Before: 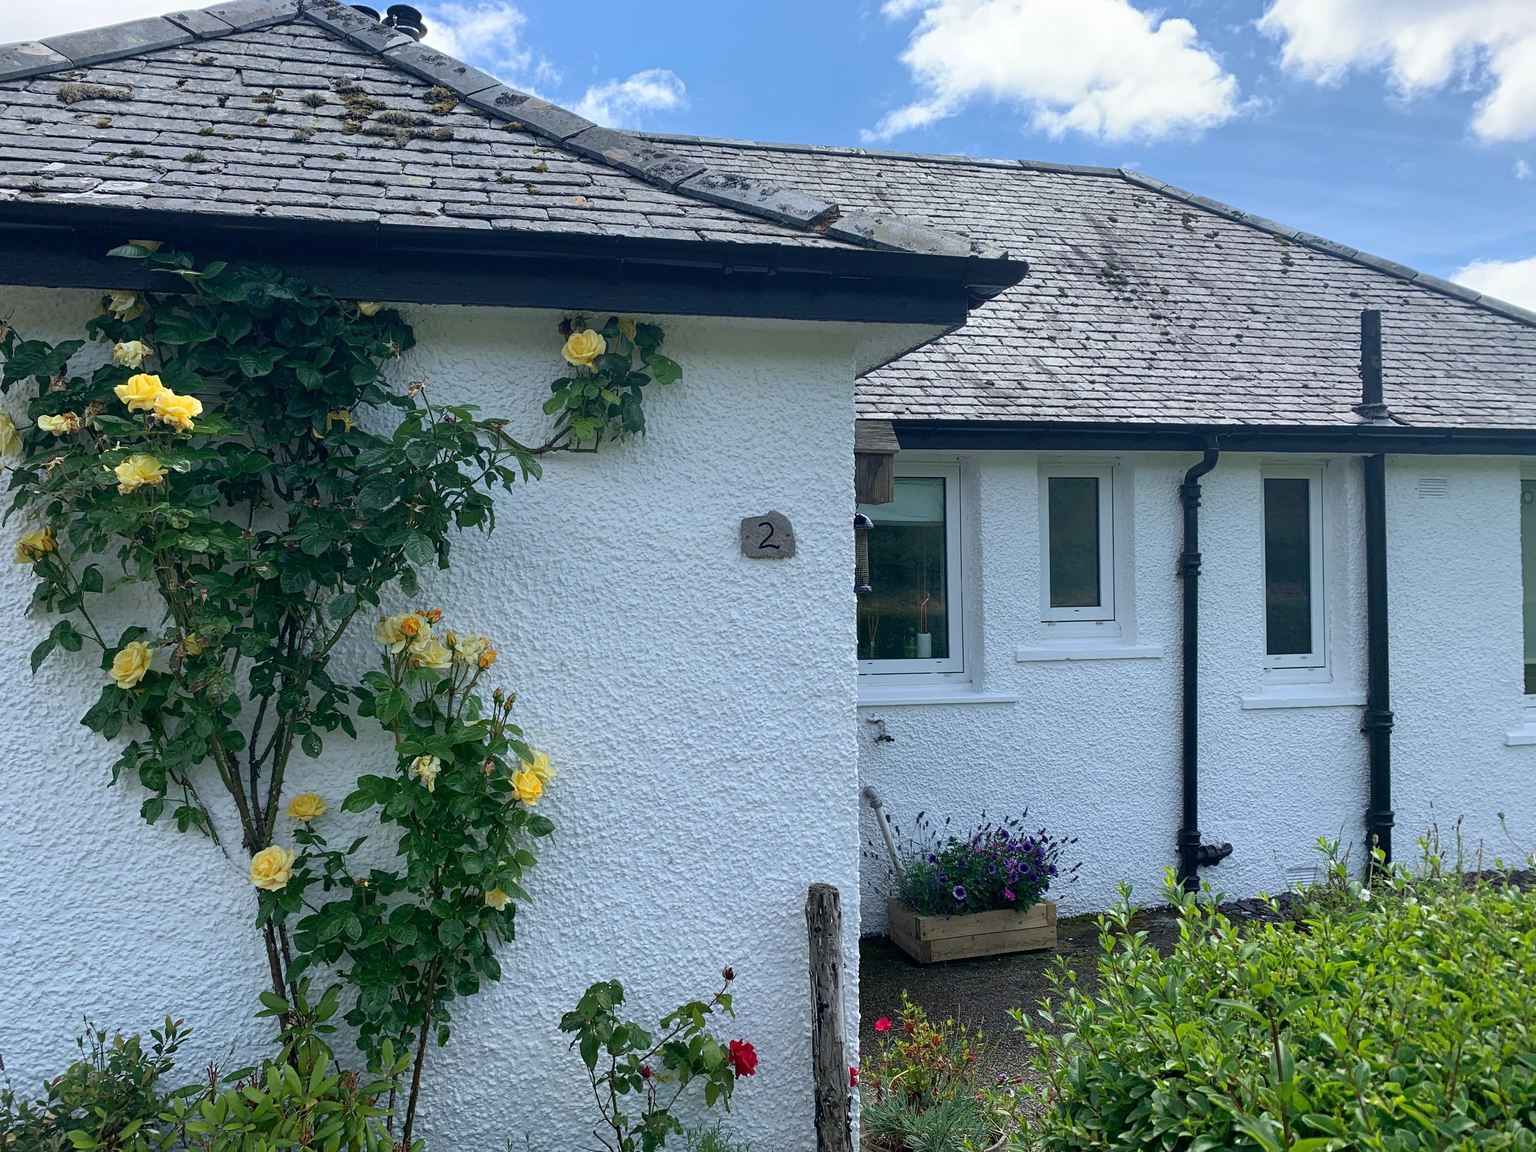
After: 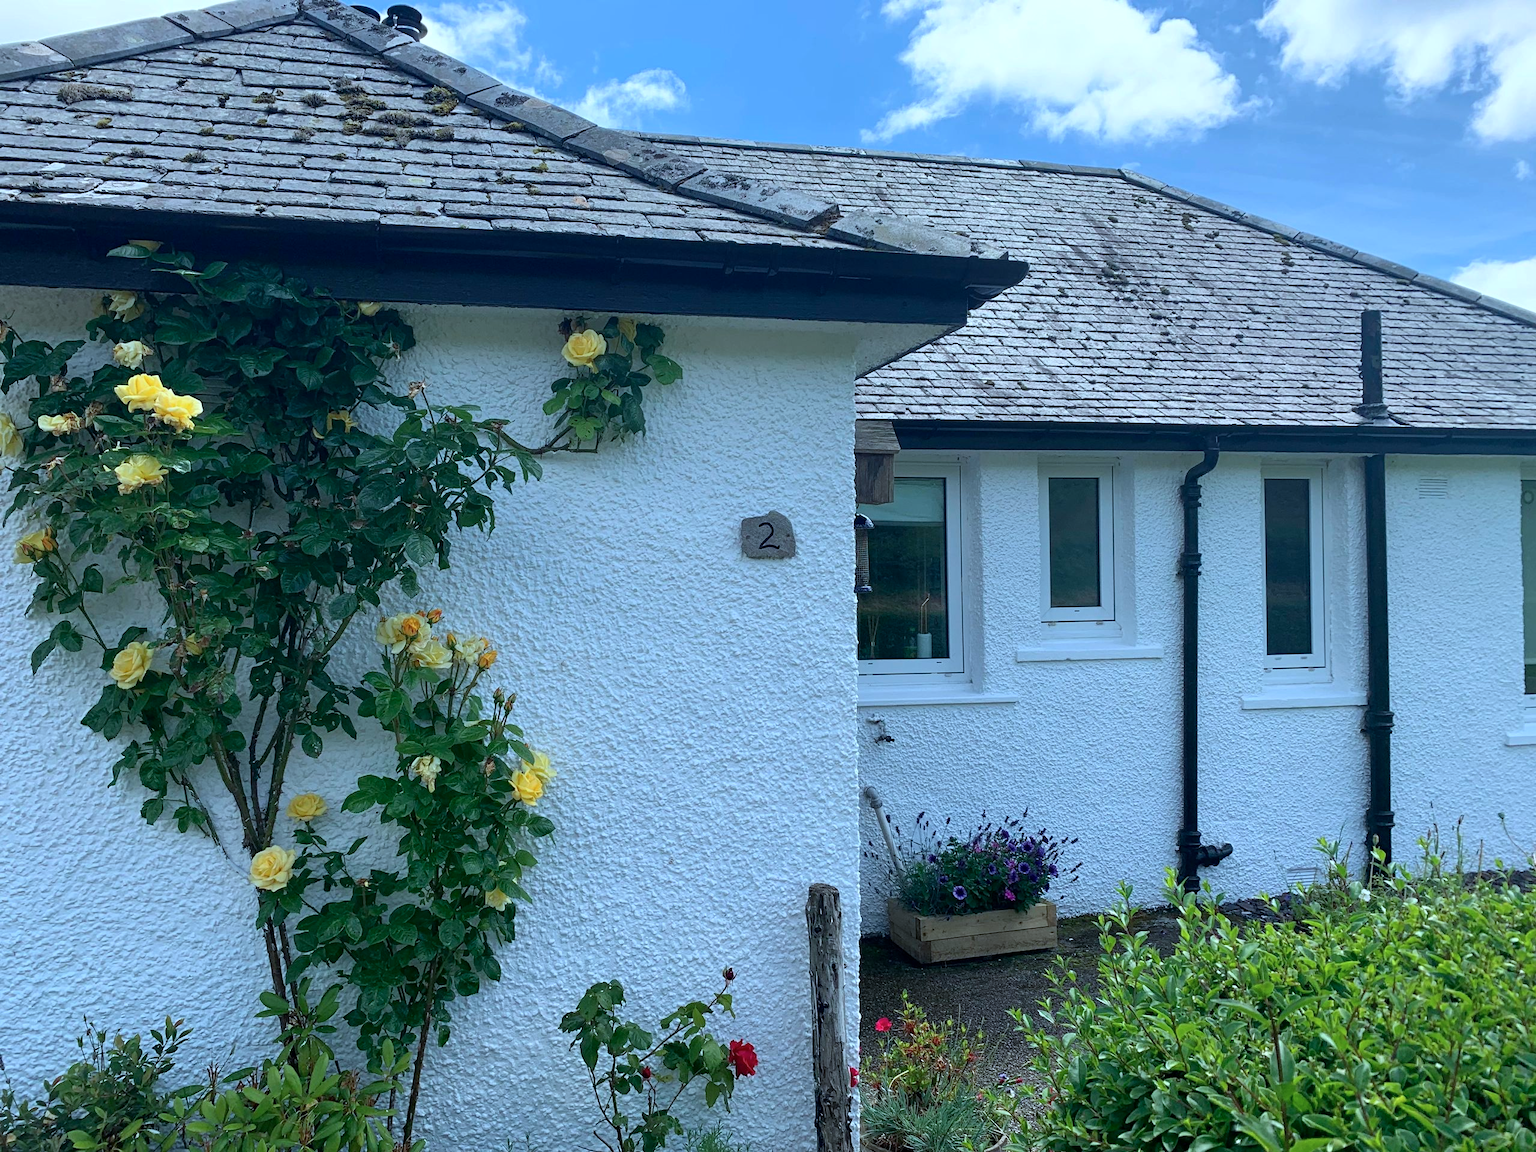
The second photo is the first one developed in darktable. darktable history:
color calibration: illuminant F (fluorescent), F source F9 (Cool White Deluxe 4150 K) – high CRI, x 0.374, y 0.373, temperature 4160.3 K
contrast equalizer: y [[0.515 ×6], [0.507 ×6], [0.425 ×6], [0 ×6], [0 ×6]], mix 0.293
